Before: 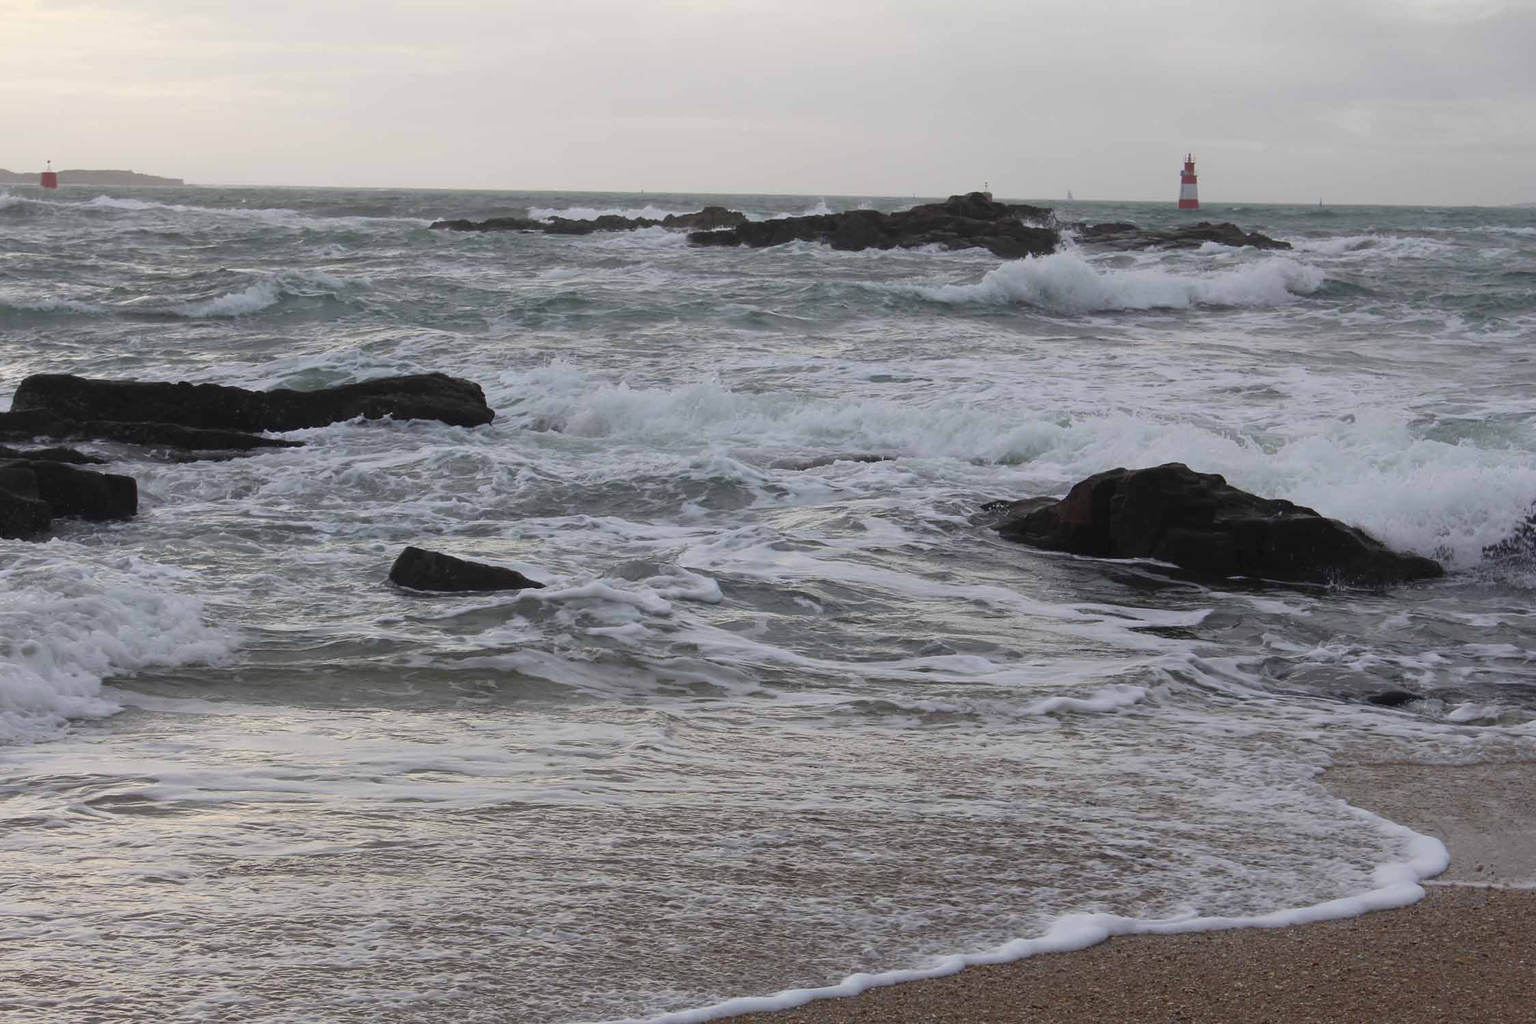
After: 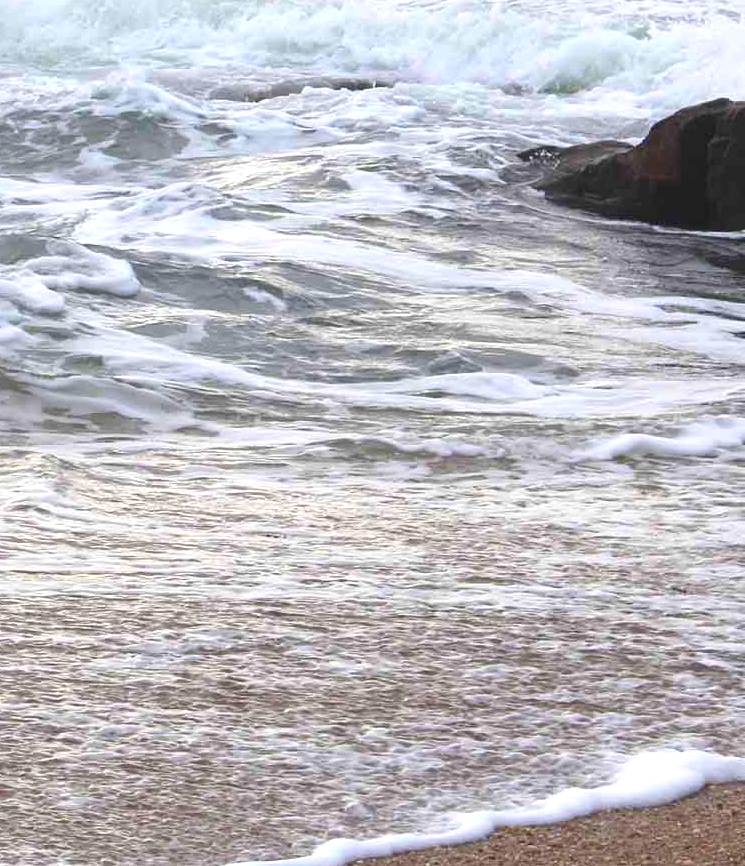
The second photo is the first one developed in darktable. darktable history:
crop: left 40.878%, top 39.176%, right 25.993%, bottom 3.081%
exposure: black level correction 0, exposure 1.2 EV, compensate exposure bias true, compensate highlight preservation false
color correction: saturation 1.32
